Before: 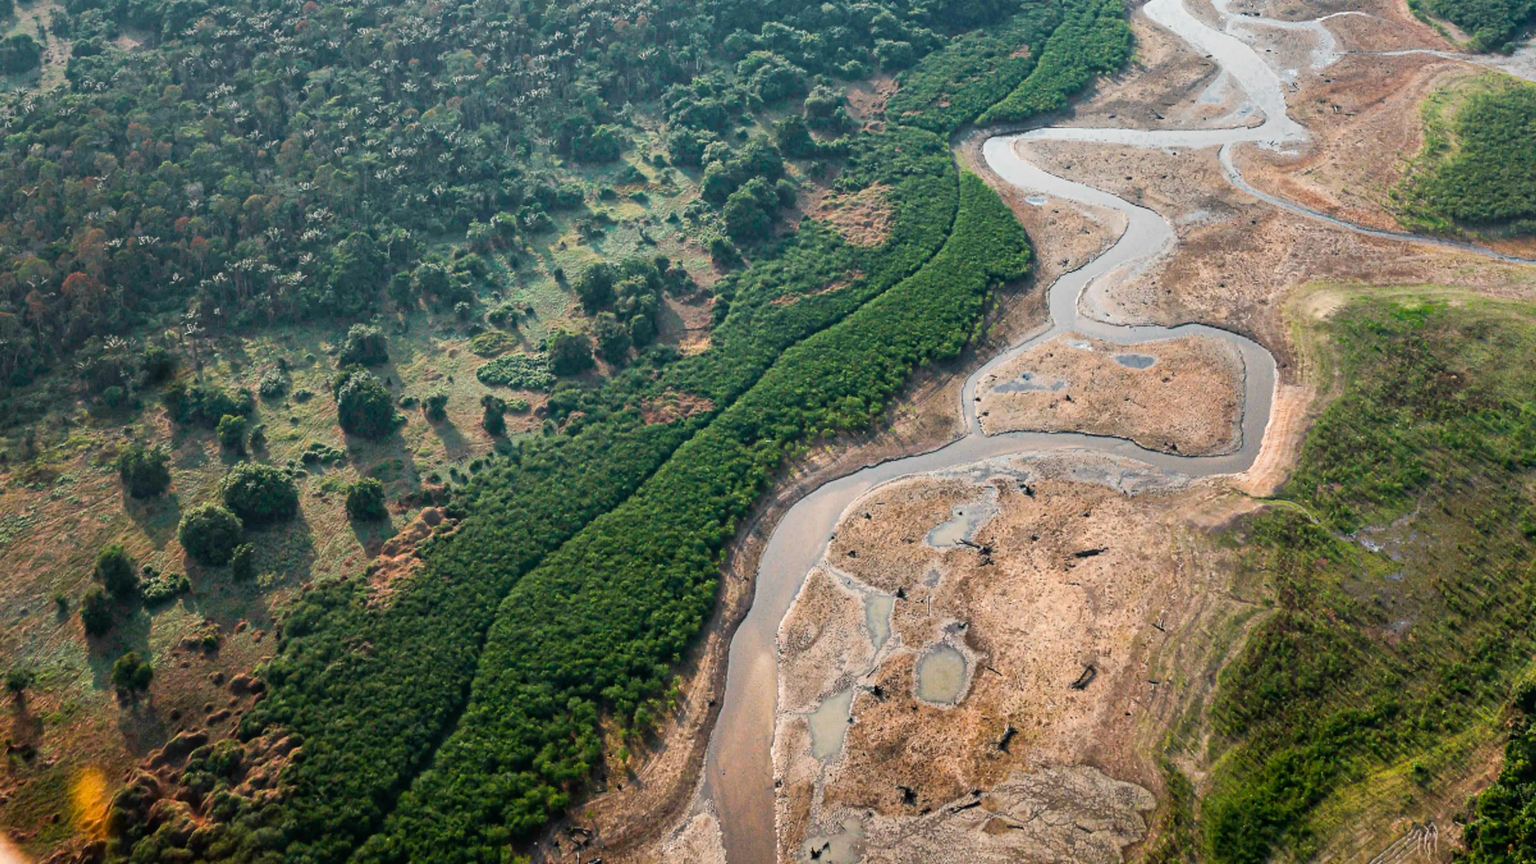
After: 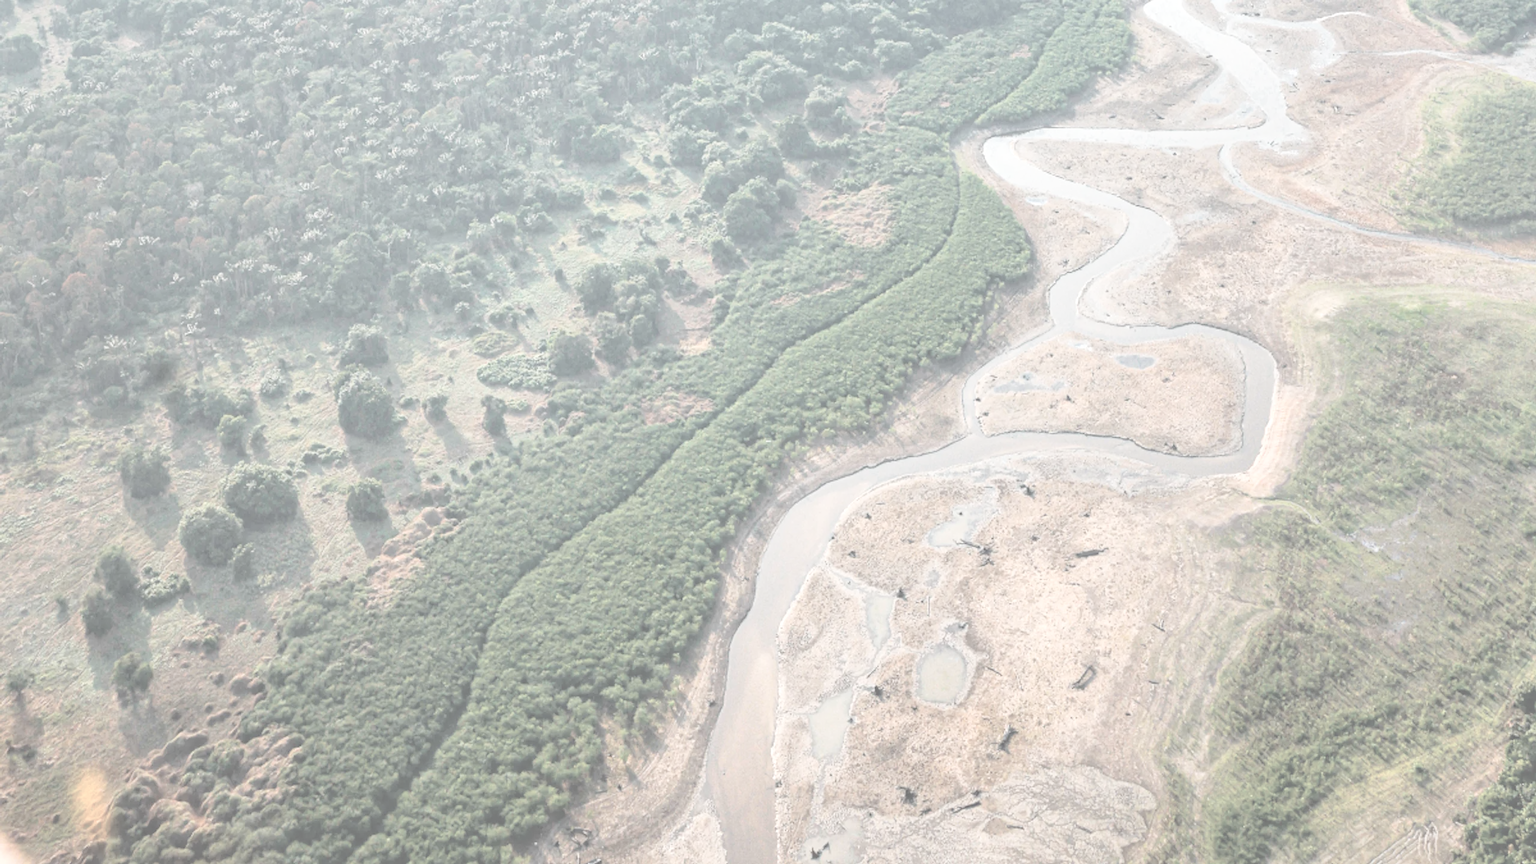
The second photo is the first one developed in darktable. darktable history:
exposure: exposure 1.206 EV, compensate highlight preservation false
contrast brightness saturation: contrast -0.324, brightness 0.744, saturation -0.785
